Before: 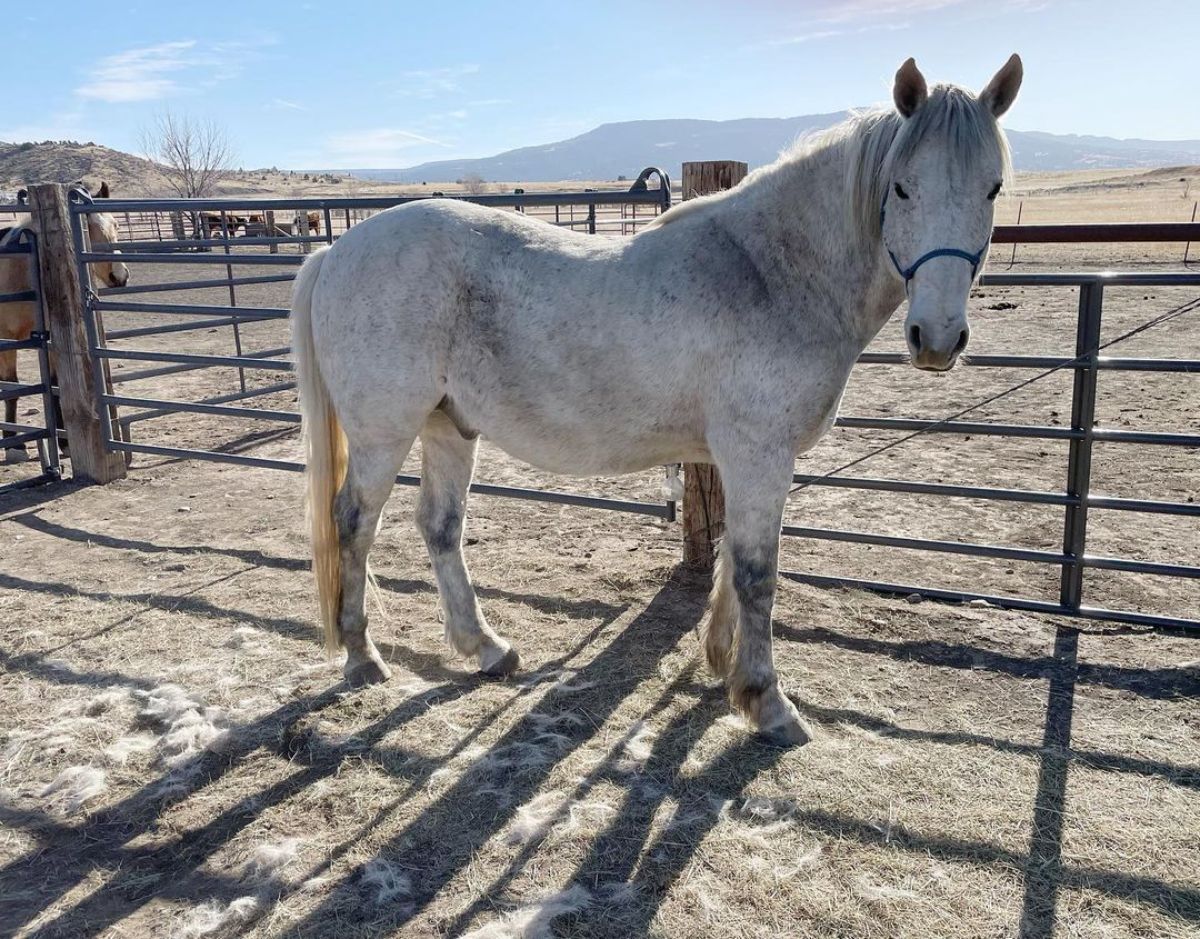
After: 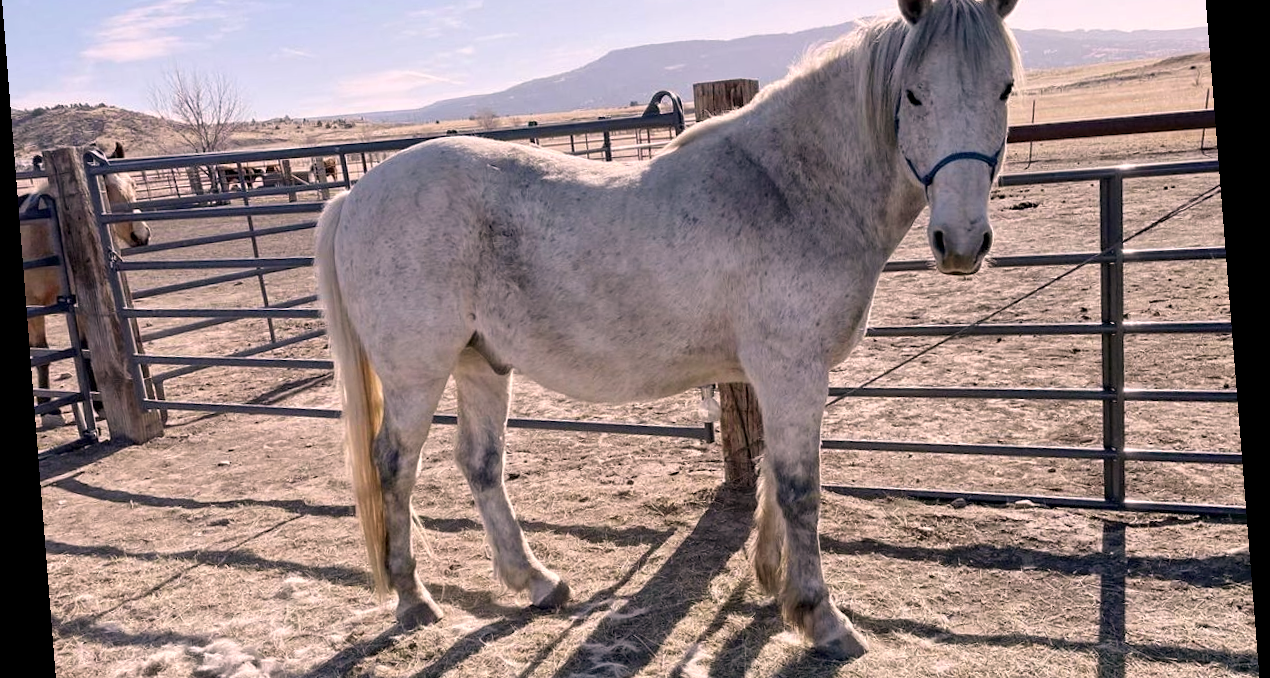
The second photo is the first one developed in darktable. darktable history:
color correction: highlights a* 12.23, highlights b* 5.41
crop: top 11.166%, bottom 22.168%
contrast equalizer: y [[0.5, 0.501, 0.532, 0.538, 0.54, 0.541], [0.5 ×6], [0.5 ×6], [0 ×6], [0 ×6]]
rotate and perspective: rotation -4.2°, shear 0.006, automatic cropping off
